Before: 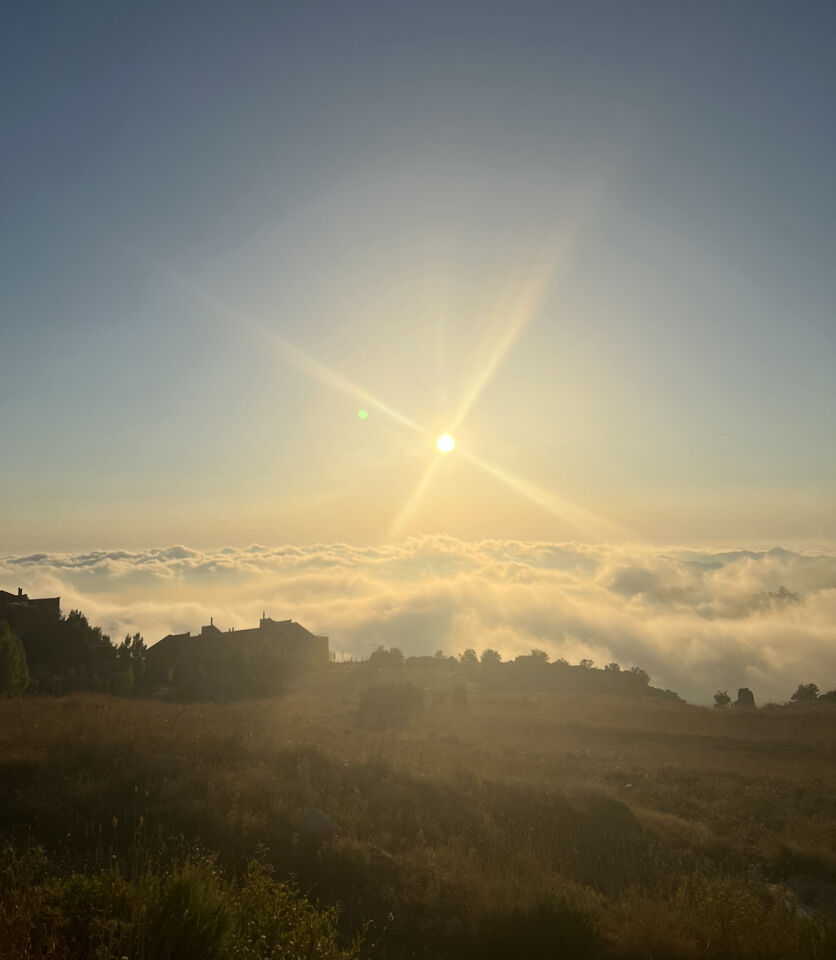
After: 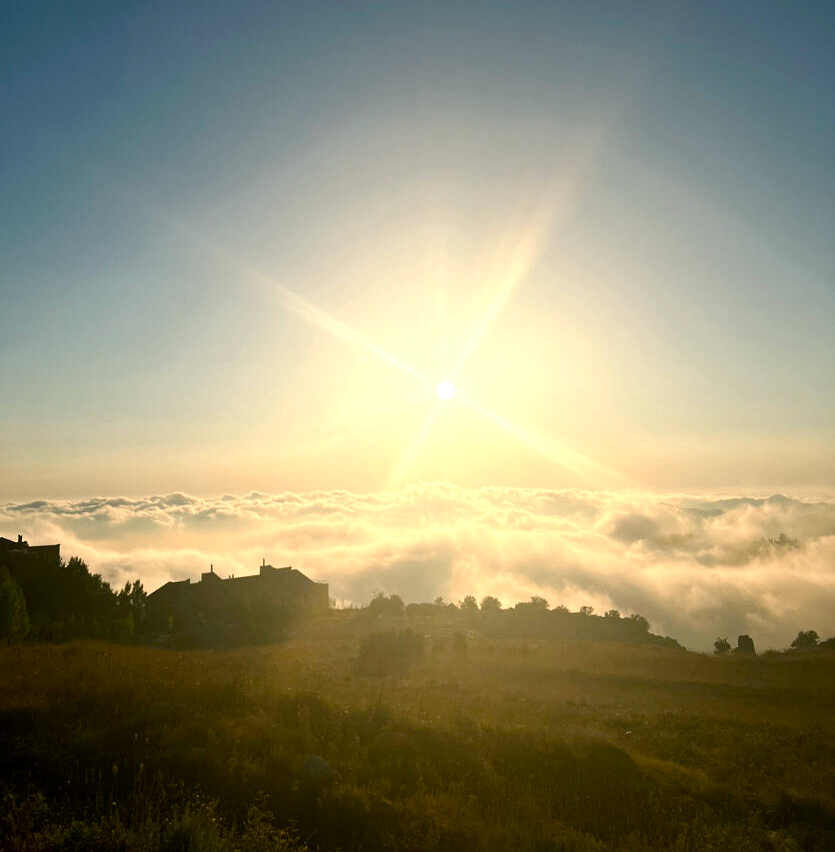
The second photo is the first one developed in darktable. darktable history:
color balance rgb: shadows lift › chroma 2.79%, shadows lift › hue 190.66°, power › hue 171.85°, highlights gain › chroma 2.16%, highlights gain › hue 75.26°, global offset › luminance -0.51%, perceptual saturation grading › highlights -33.8%, perceptual saturation grading › mid-tones 14.98%, perceptual saturation grading › shadows 48.43%, perceptual brilliance grading › highlights 15.68%, perceptual brilliance grading › mid-tones 6.62%, perceptual brilliance grading › shadows -14.98%, global vibrance 11.32%, contrast 5.05%
crop and rotate: top 5.609%, bottom 5.609%
